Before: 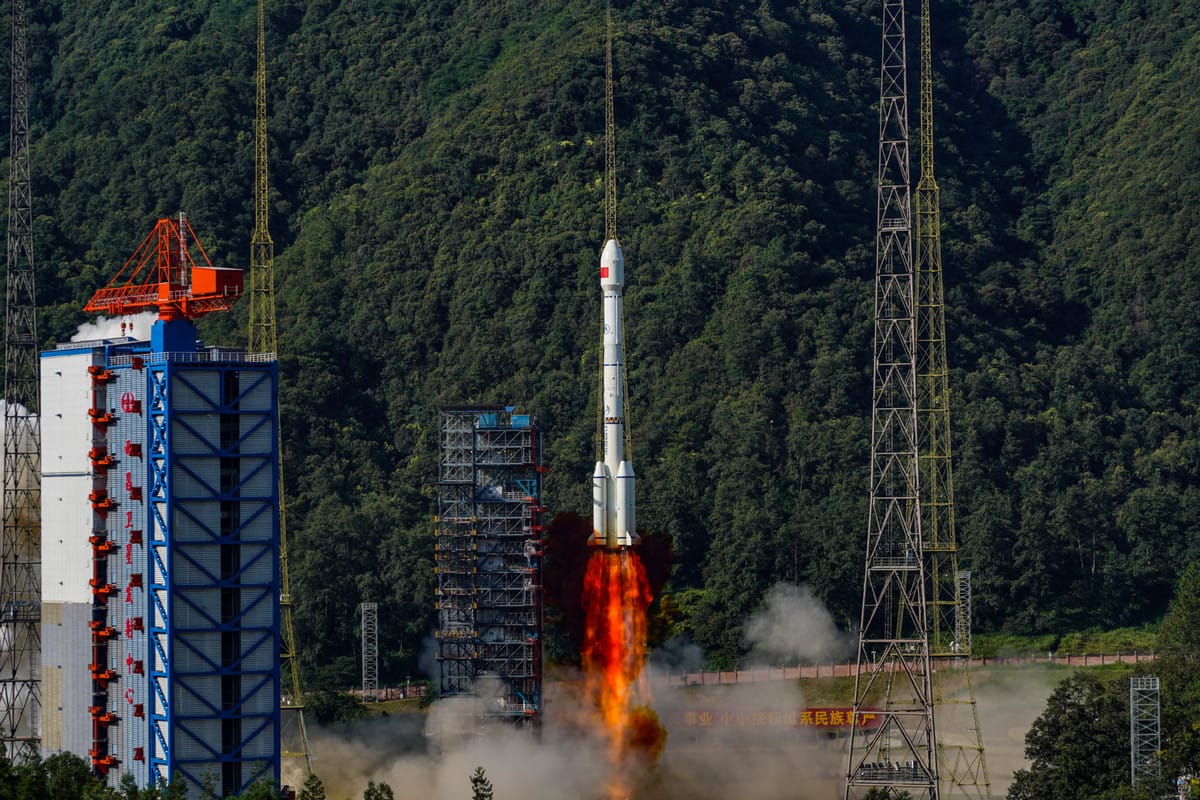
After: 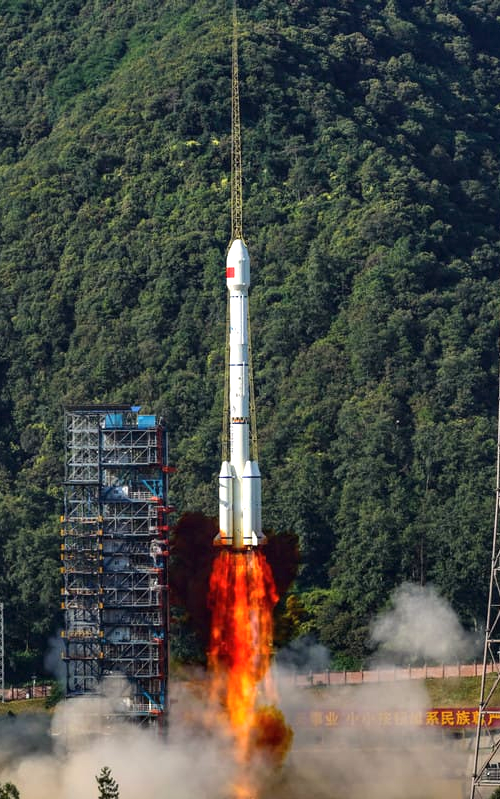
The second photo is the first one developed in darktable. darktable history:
exposure: black level correction 0, exposure 0.95 EV, compensate exposure bias true, compensate highlight preservation false
white balance: red 1.009, blue 0.985
crop: left 31.229%, right 27.105%
shadows and highlights: radius 337.17, shadows 29.01, soften with gaussian
